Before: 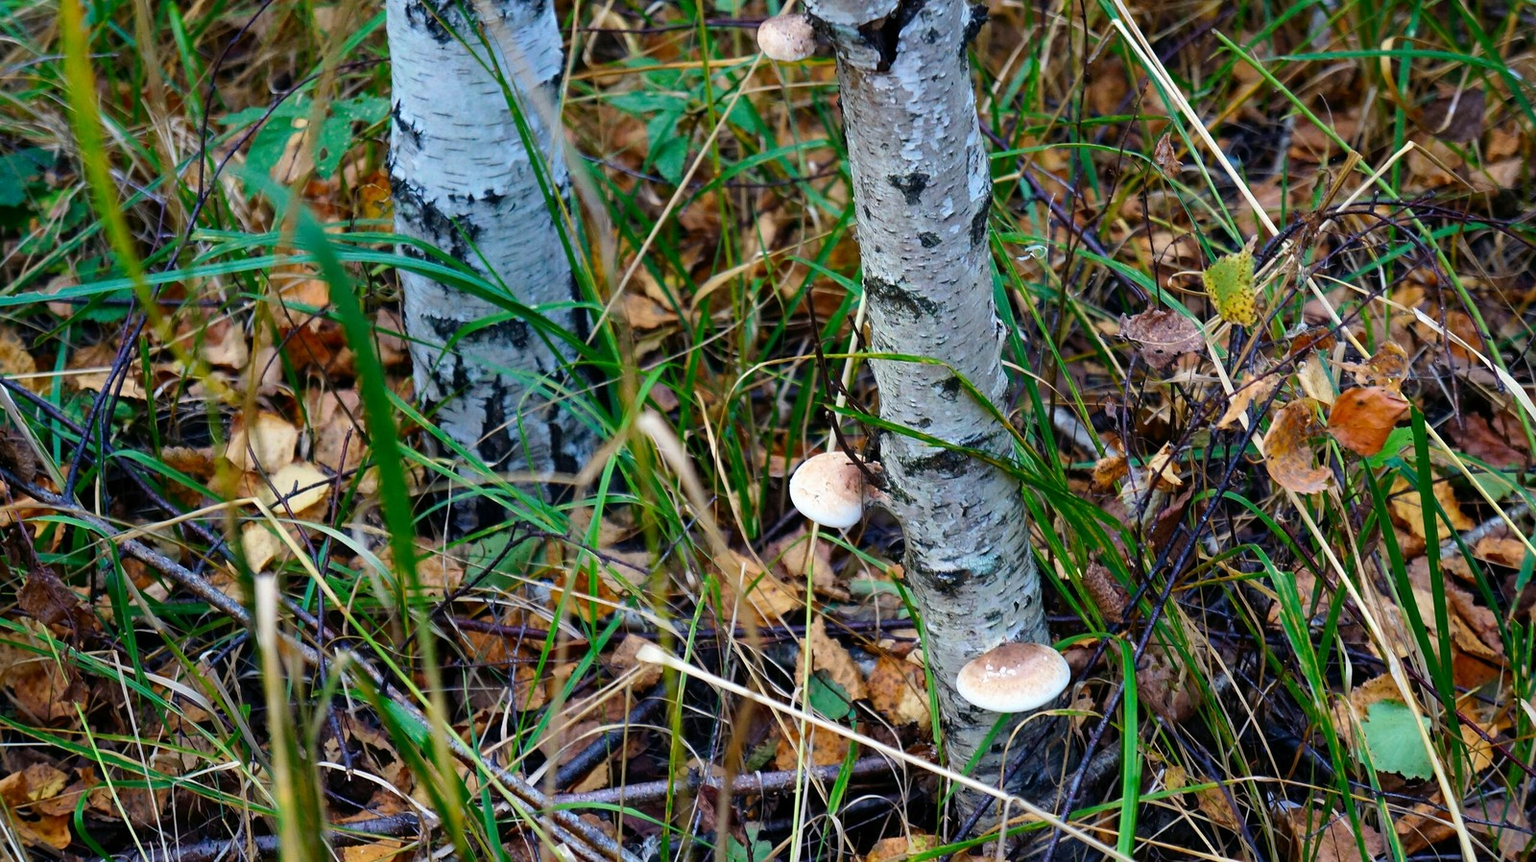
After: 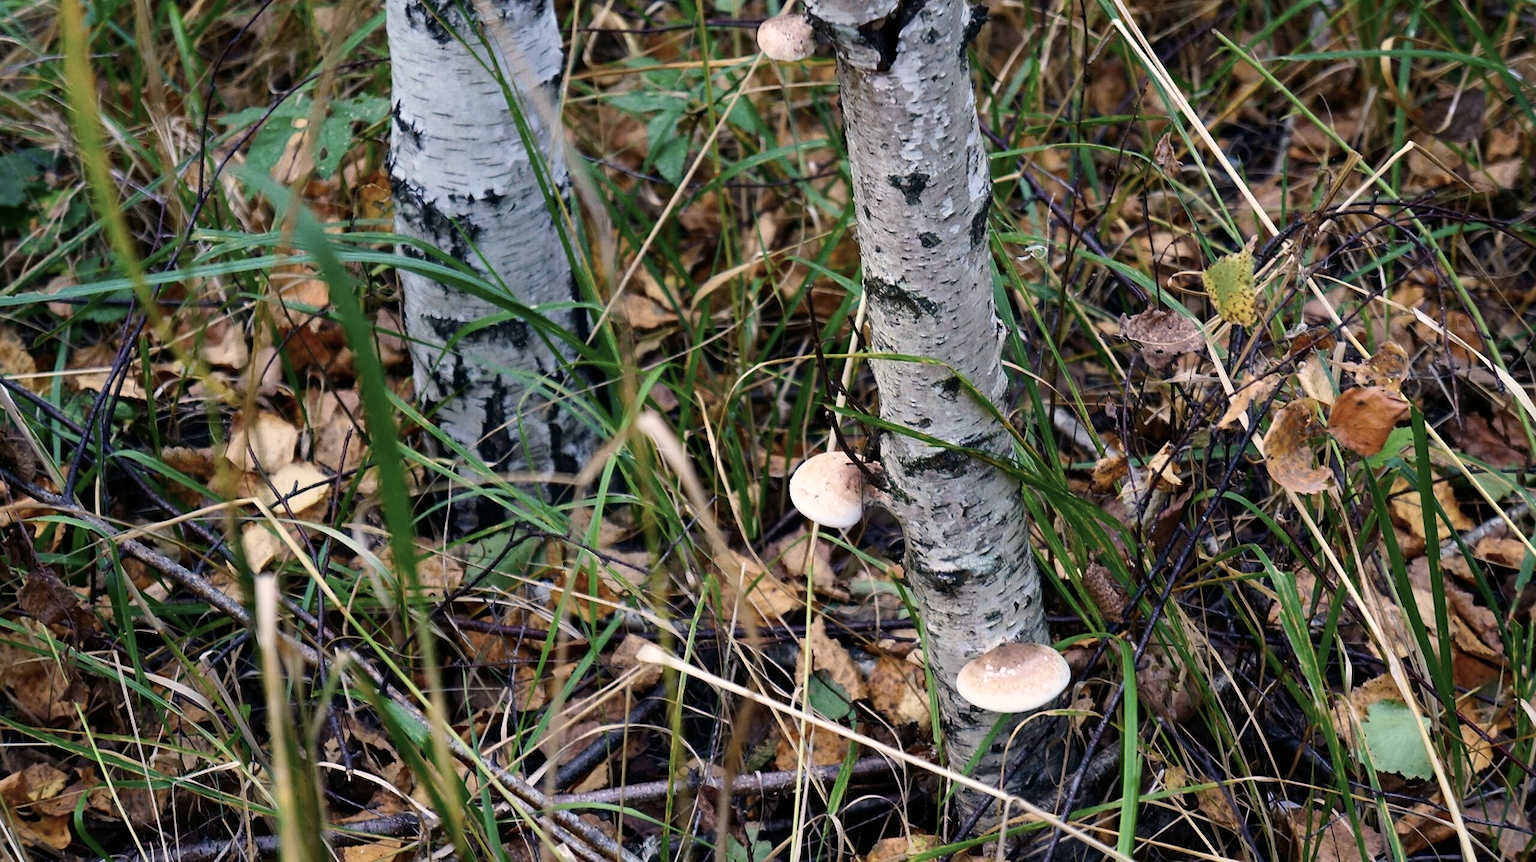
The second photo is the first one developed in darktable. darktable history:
color correction: highlights a* 5.72, highlights b* 4.75
contrast brightness saturation: contrast 0.104, saturation -0.359
